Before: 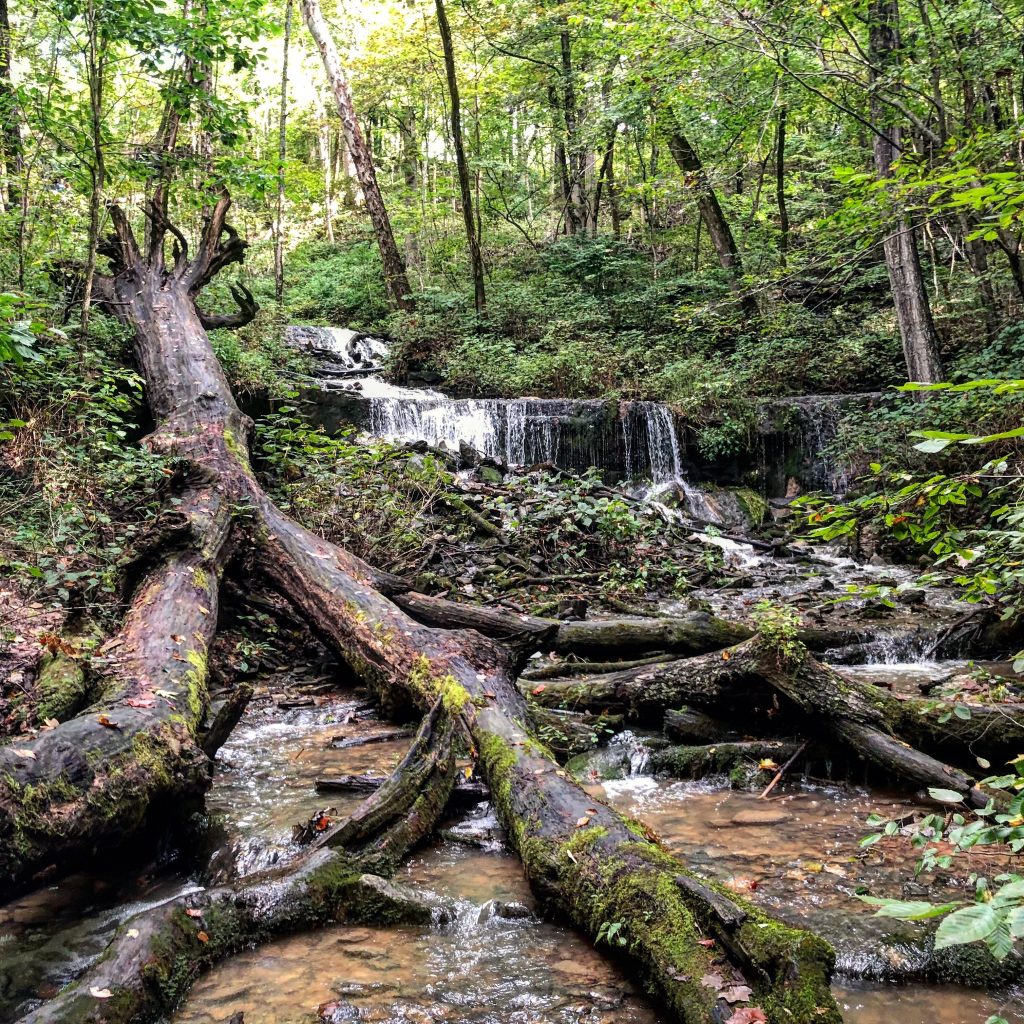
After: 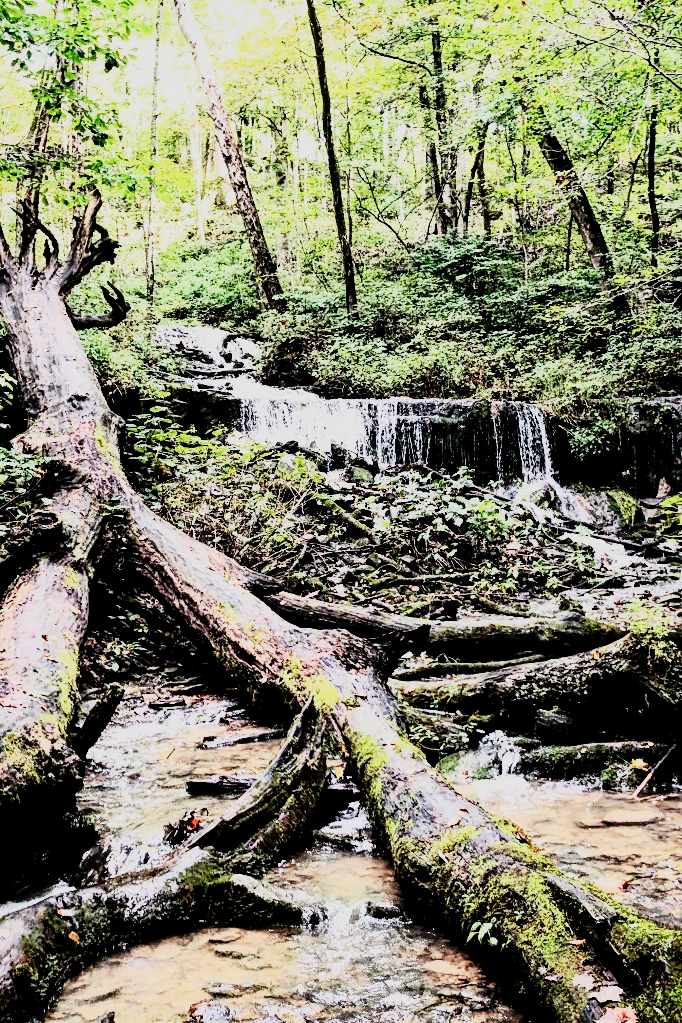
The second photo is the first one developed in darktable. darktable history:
local contrast: mode bilateral grid, contrast 20, coarseness 50, detail 132%, midtone range 0.2
sigmoid: contrast 1.7, skew -0.2, preserve hue 0%, red attenuation 0.1, red rotation 0.035, green attenuation 0.1, green rotation -0.017, blue attenuation 0.15, blue rotation -0.052, base primaries Rec2020
crop and rotate: left 12.673%, right 20.66%
rgb curve: curves: ch0 [(0, 0) (0.21, 0.15) (0.24, 0.21) (0.5, 0.75) (0.75, 0.96) (0.89, 0.99) (1, 1)]; ch1 [(0, 0.02) (0.21, 0.13) (0.25, 0.2) (0.5, 0.67) (0.75, 0.9) (0.89, 0.97) (1, 1)]; ch2 [(0, 0.02) (0.21, 0.13) (0.25, 0.2) (0.5, 0.67) (0.75, 0.9) (0.89, 0.97) (1, 1)], compensate middle gray true
